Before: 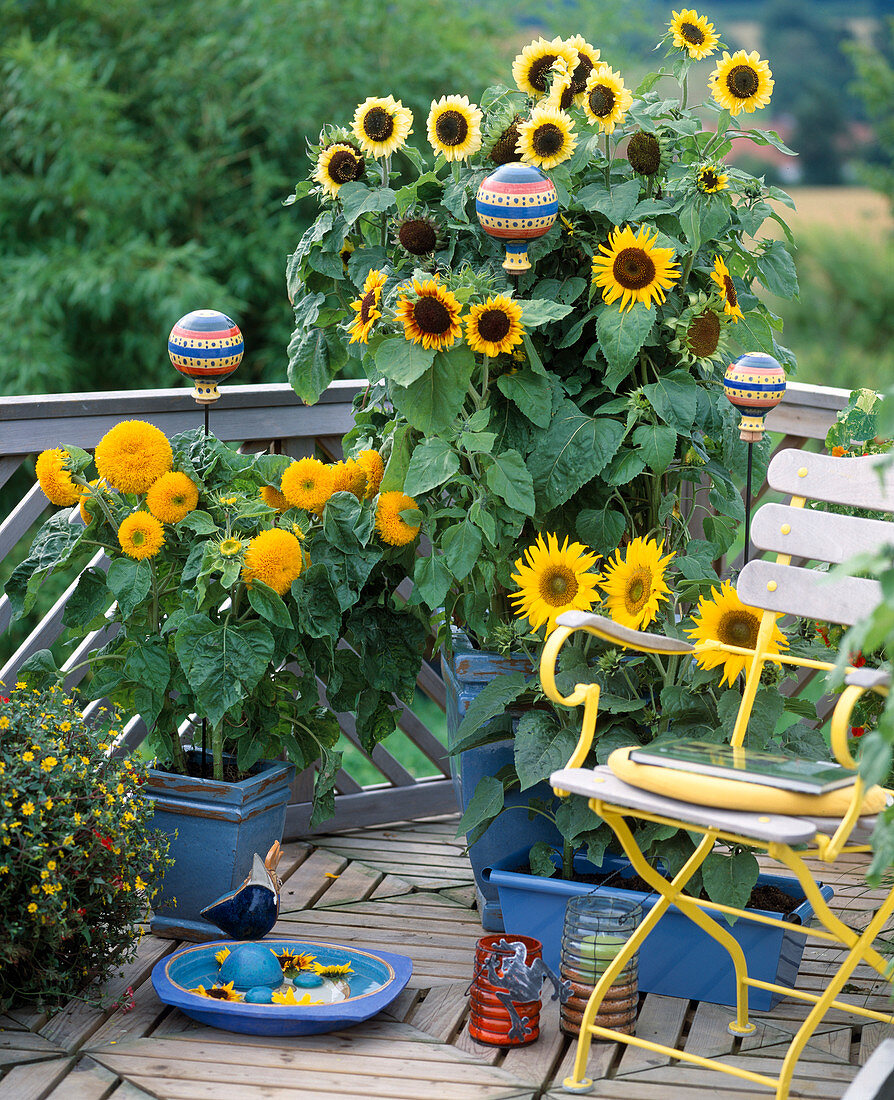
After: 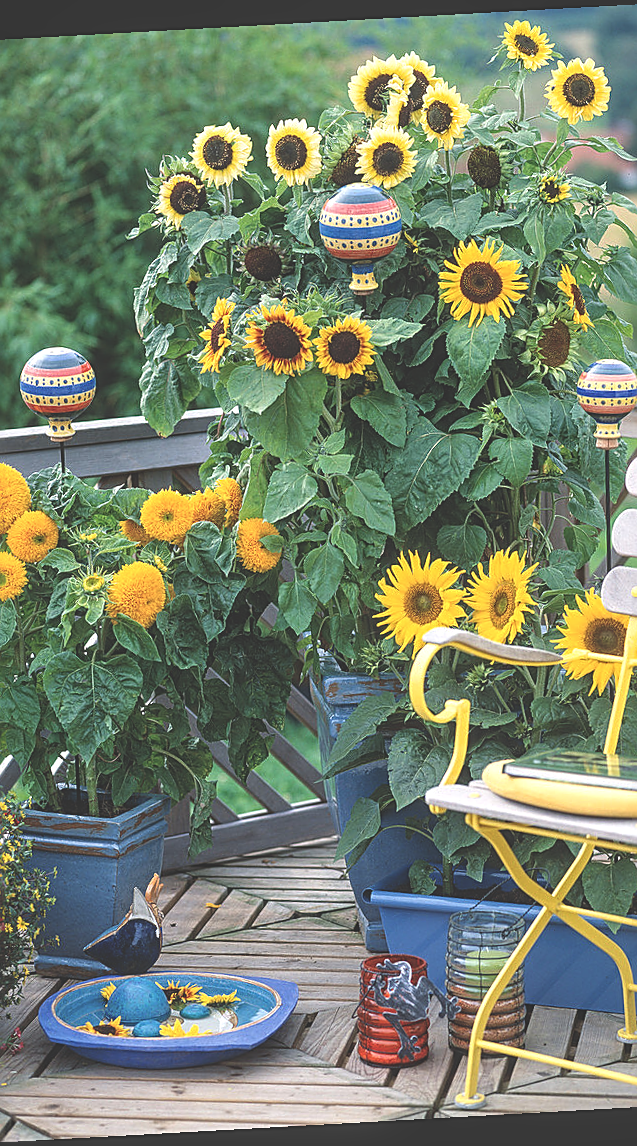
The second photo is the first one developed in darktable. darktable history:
local contrast: detail 130%
exposure: black level correction -0.041, exposure 0.064 EV, compensate highlight preservation false
sharpen: on, module defaults
rotate and perspective: rotation -3.18°, automatic cropping off
crop and rotate: left 17.732%, right 15.423%
